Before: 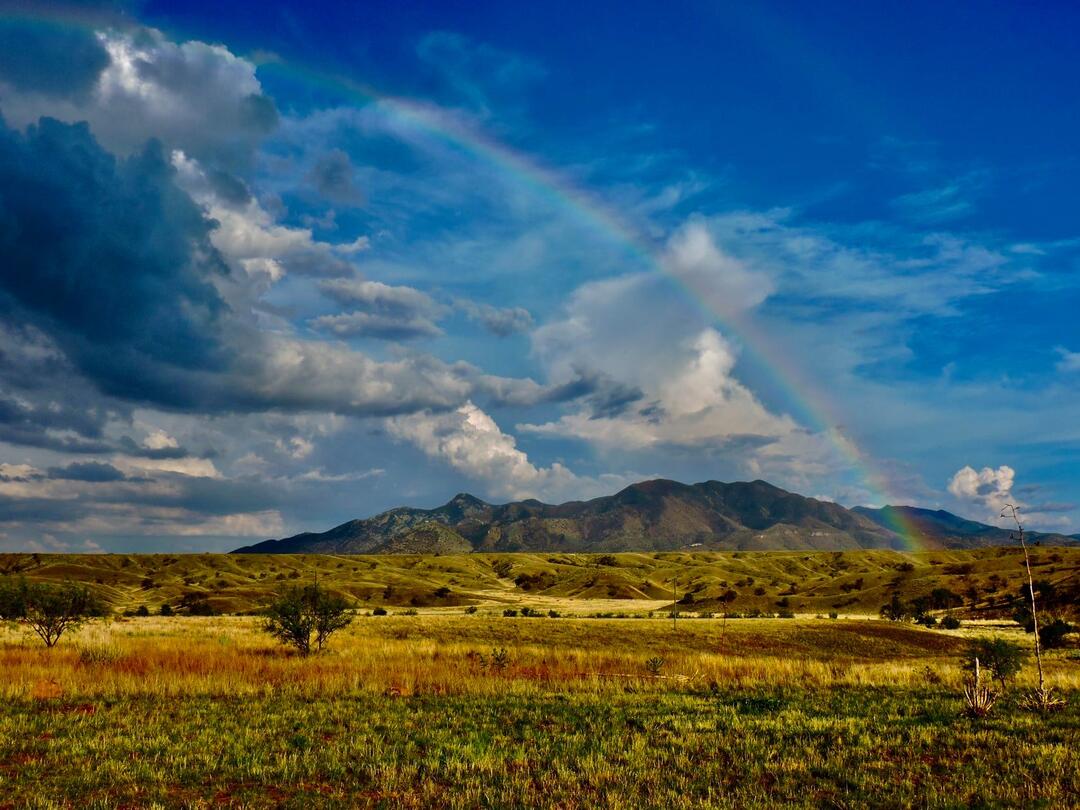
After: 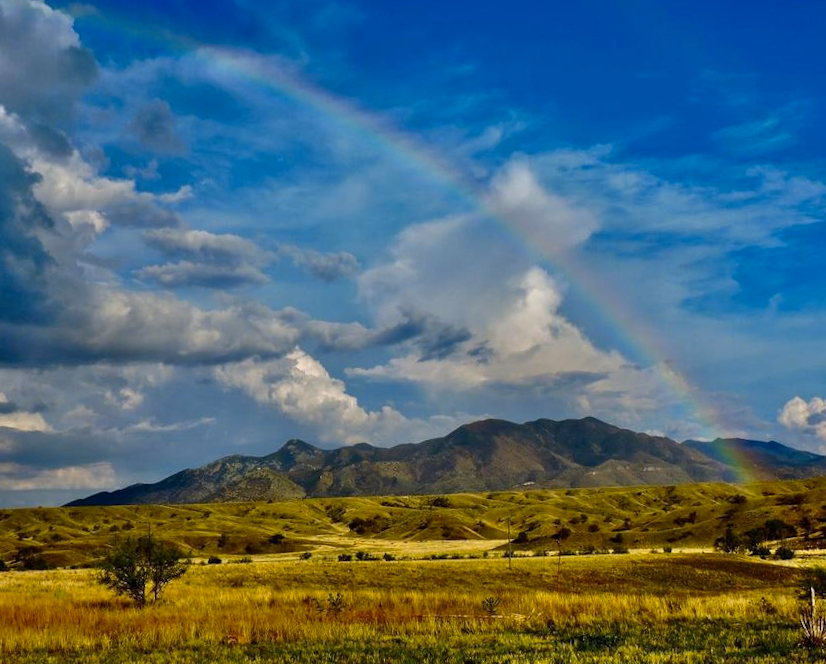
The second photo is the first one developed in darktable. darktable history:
crop: left 16.768%, top 8.653%, right 8.362%, bottom 12.485%
color contrast: green-magenta contrast 0.8, blue-yellow contrast 1.1, unbound 0
rotate and perspective: rotation -1.77°, lens shift (horizontal) 0.004, automatic cropping off
